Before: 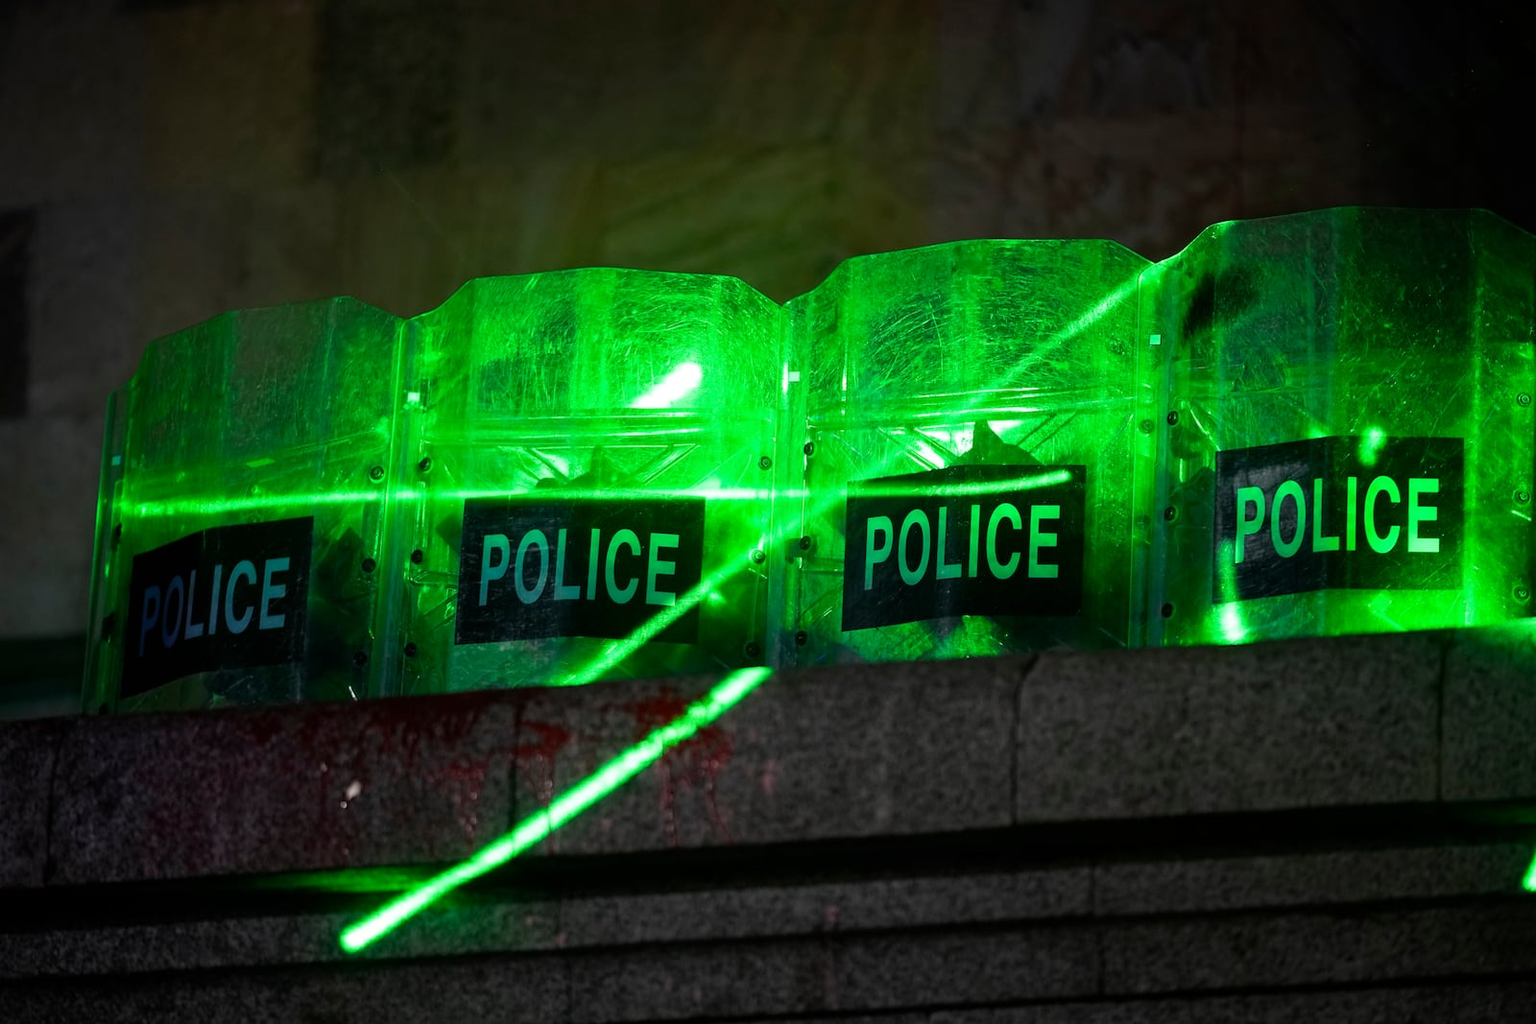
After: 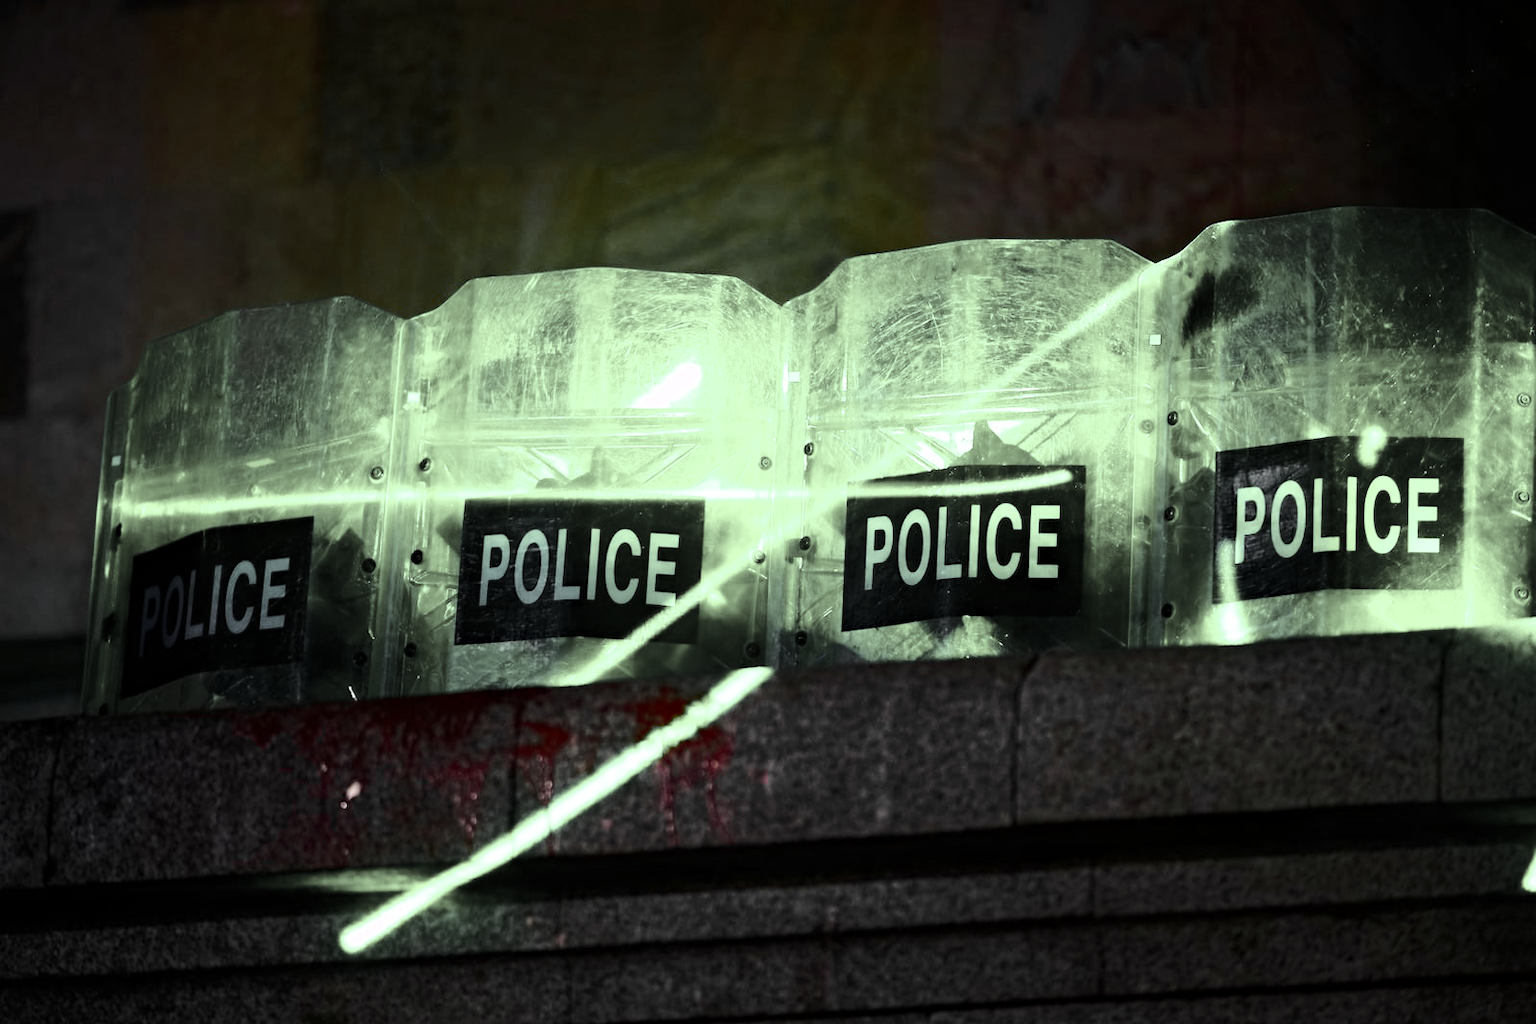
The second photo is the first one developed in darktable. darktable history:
color zones: curves: ch0 [(0.004, 0.388) (0.125, 0.392) (0.25, 0.404) (0.375, 0.5) (0.5, 0.5) (0.625, 0.5) (0.75, 0.5) (0.875, 0.5)]; ch1 [(0, 0.5) (0.125, 0.5) (0.25, 0.5) (0.375, 0.124) (0.524, 0.124) (0.645, 0.128) (0.789, 0.132) (0.914, 0.096) (0.998, 0.068)]
haze removal: compatibility mode true, adaptive false
base curve: curves: ch0 [(0, 0) (0.032, 0.037) (0.105, 0.228) (0.435, 0.76) (0.856, 0.983) (1, 1)]
